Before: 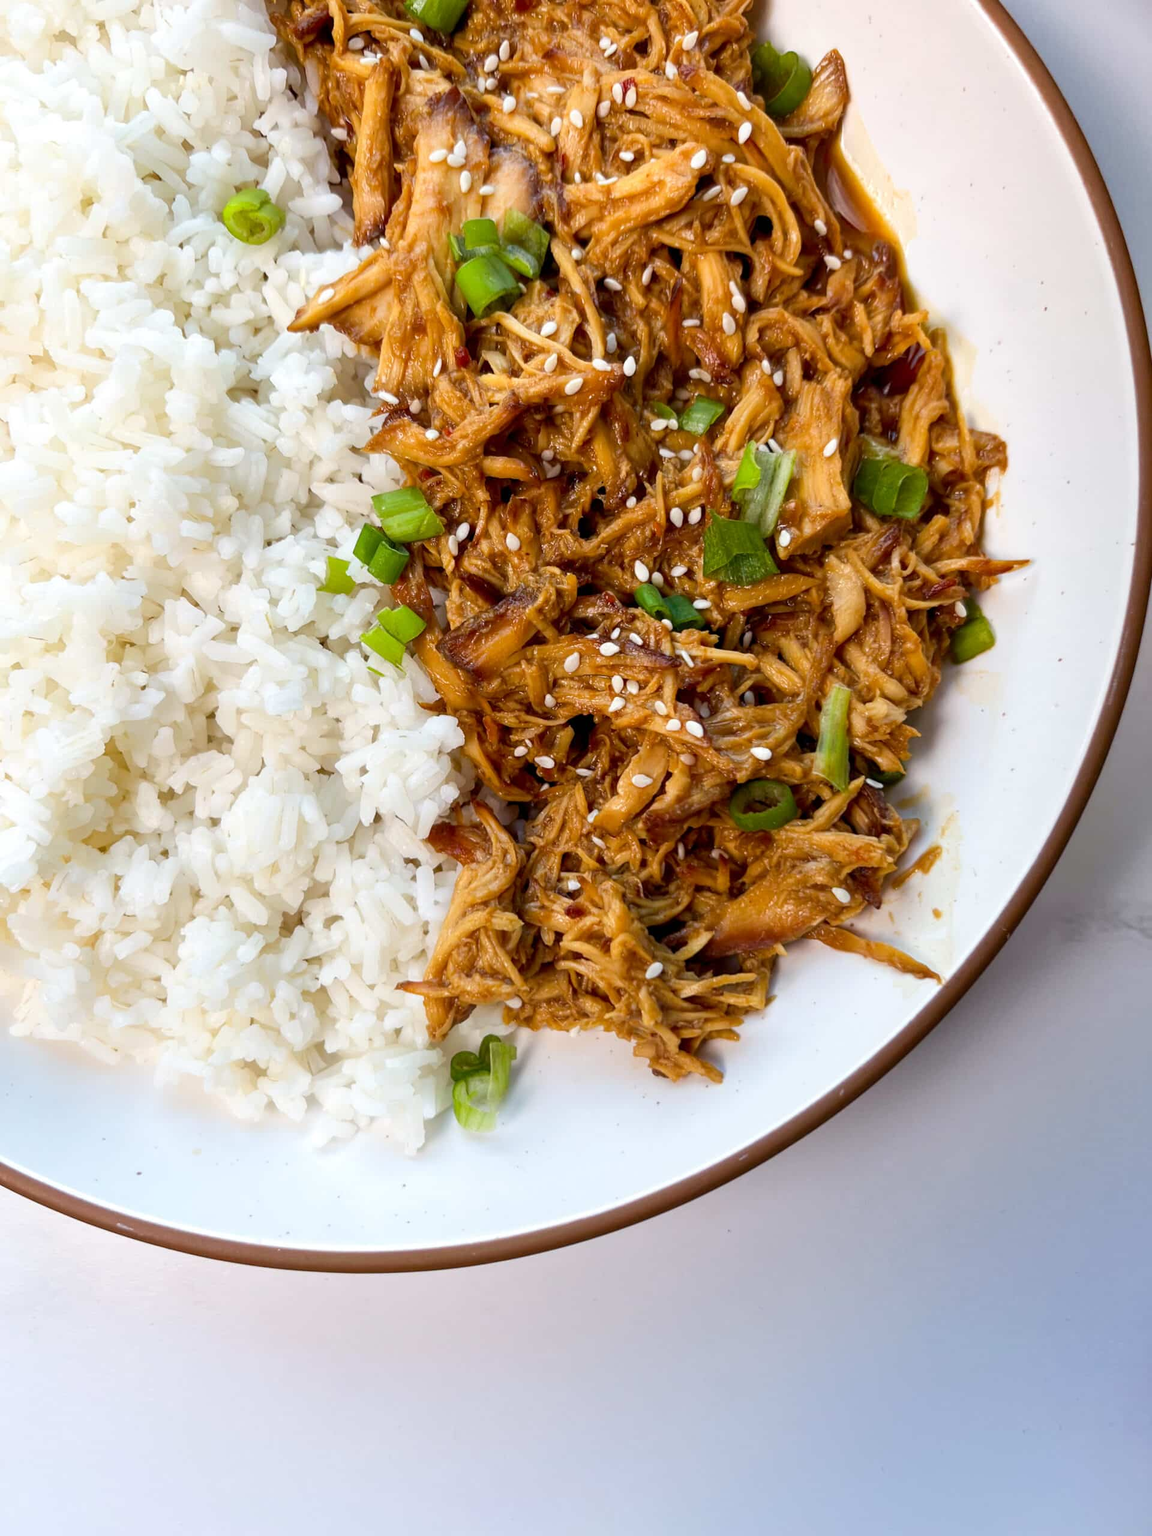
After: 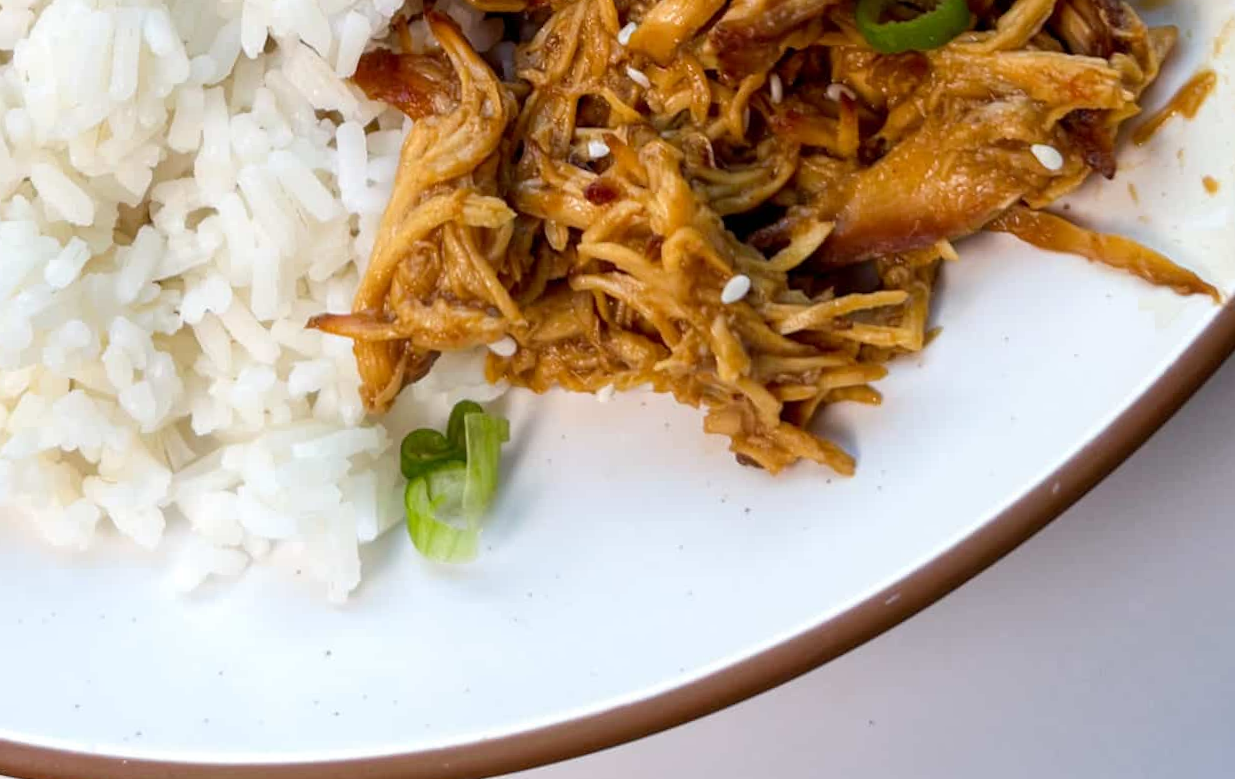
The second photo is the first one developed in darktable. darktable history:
rotate and perspective: rotation -1.32°, lens shift (horizontal) -0.031, crop left 0.015, crop right 0.985, crop top 0.047, crop bottom 0.982
crop: left 18.091%, top 51.13%, right 17.525%, bottom 16.85%
